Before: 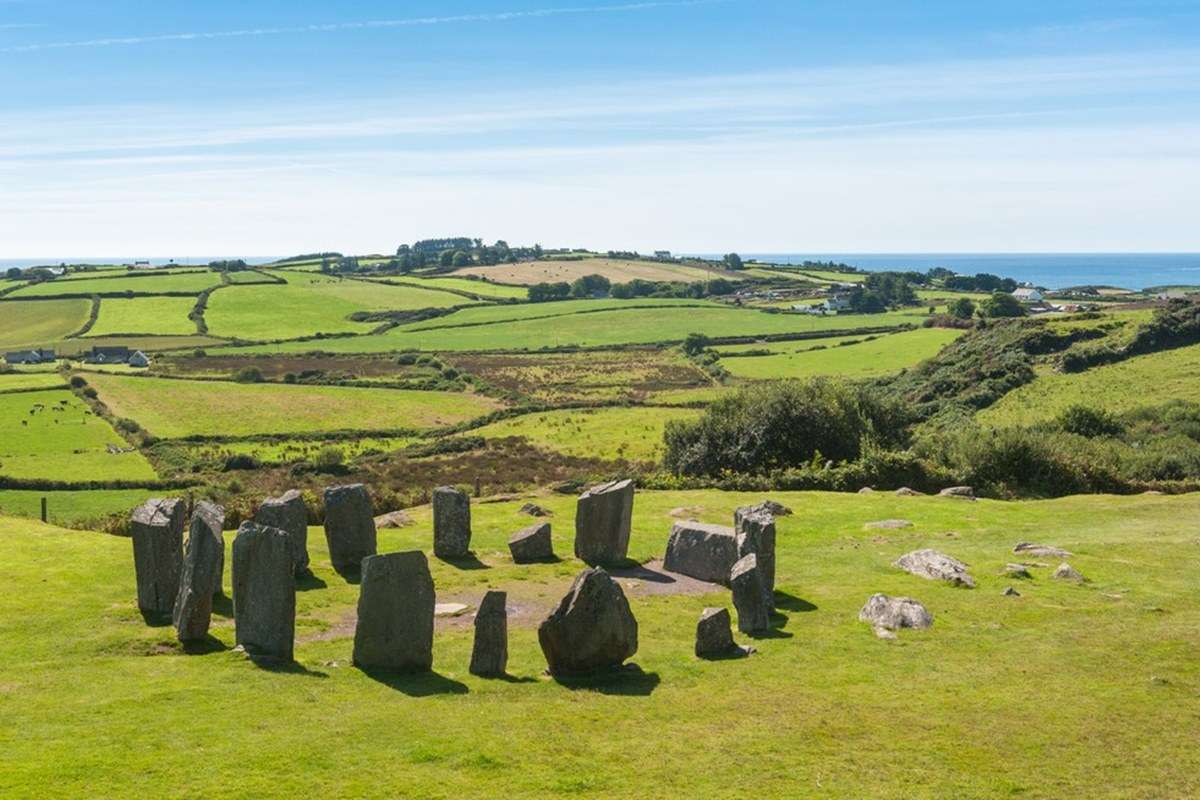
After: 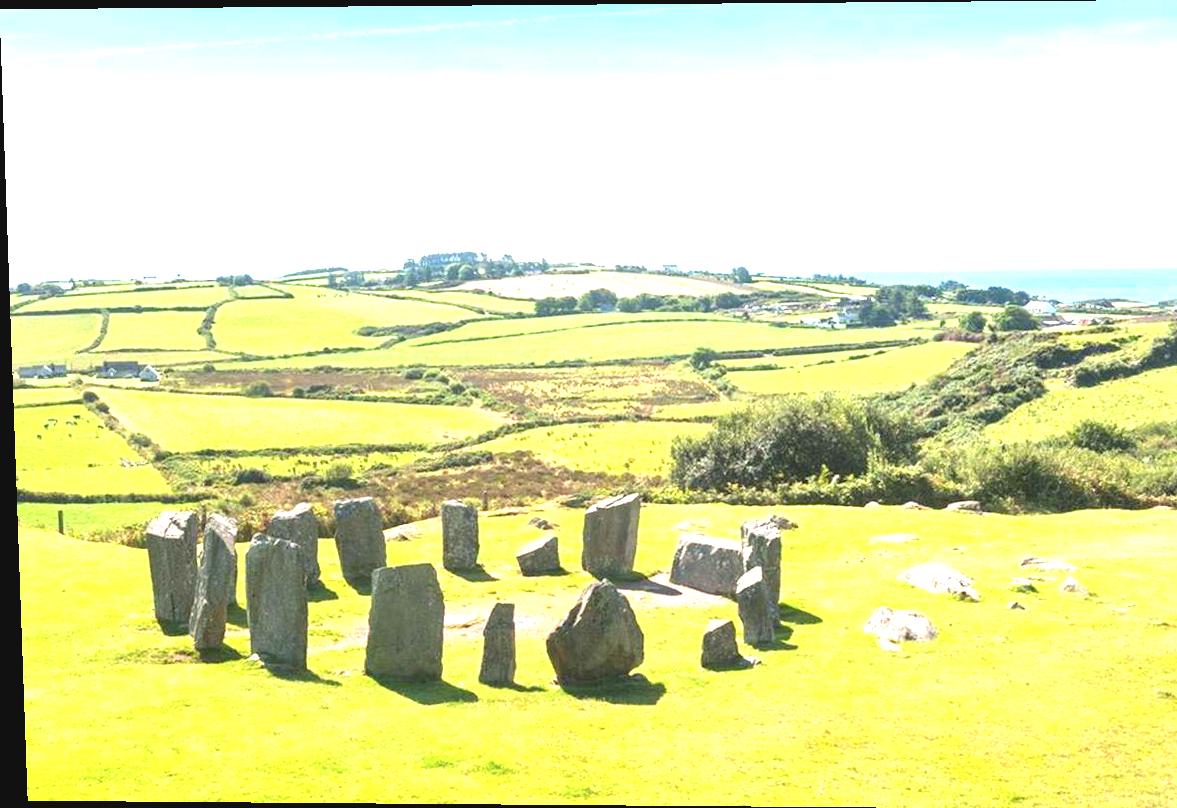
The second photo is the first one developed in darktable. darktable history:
exposure: exposure 2.003 EV, compensate highlight preservation false
crop: right 4.126%, bottom 0.031%
rotate and perspective: lens shift (vertical) 0.048, lens shift (horizontal) -0.024, automatic cropping off
contrast brightness saturation: contrast -0.1, saturation -0.1
